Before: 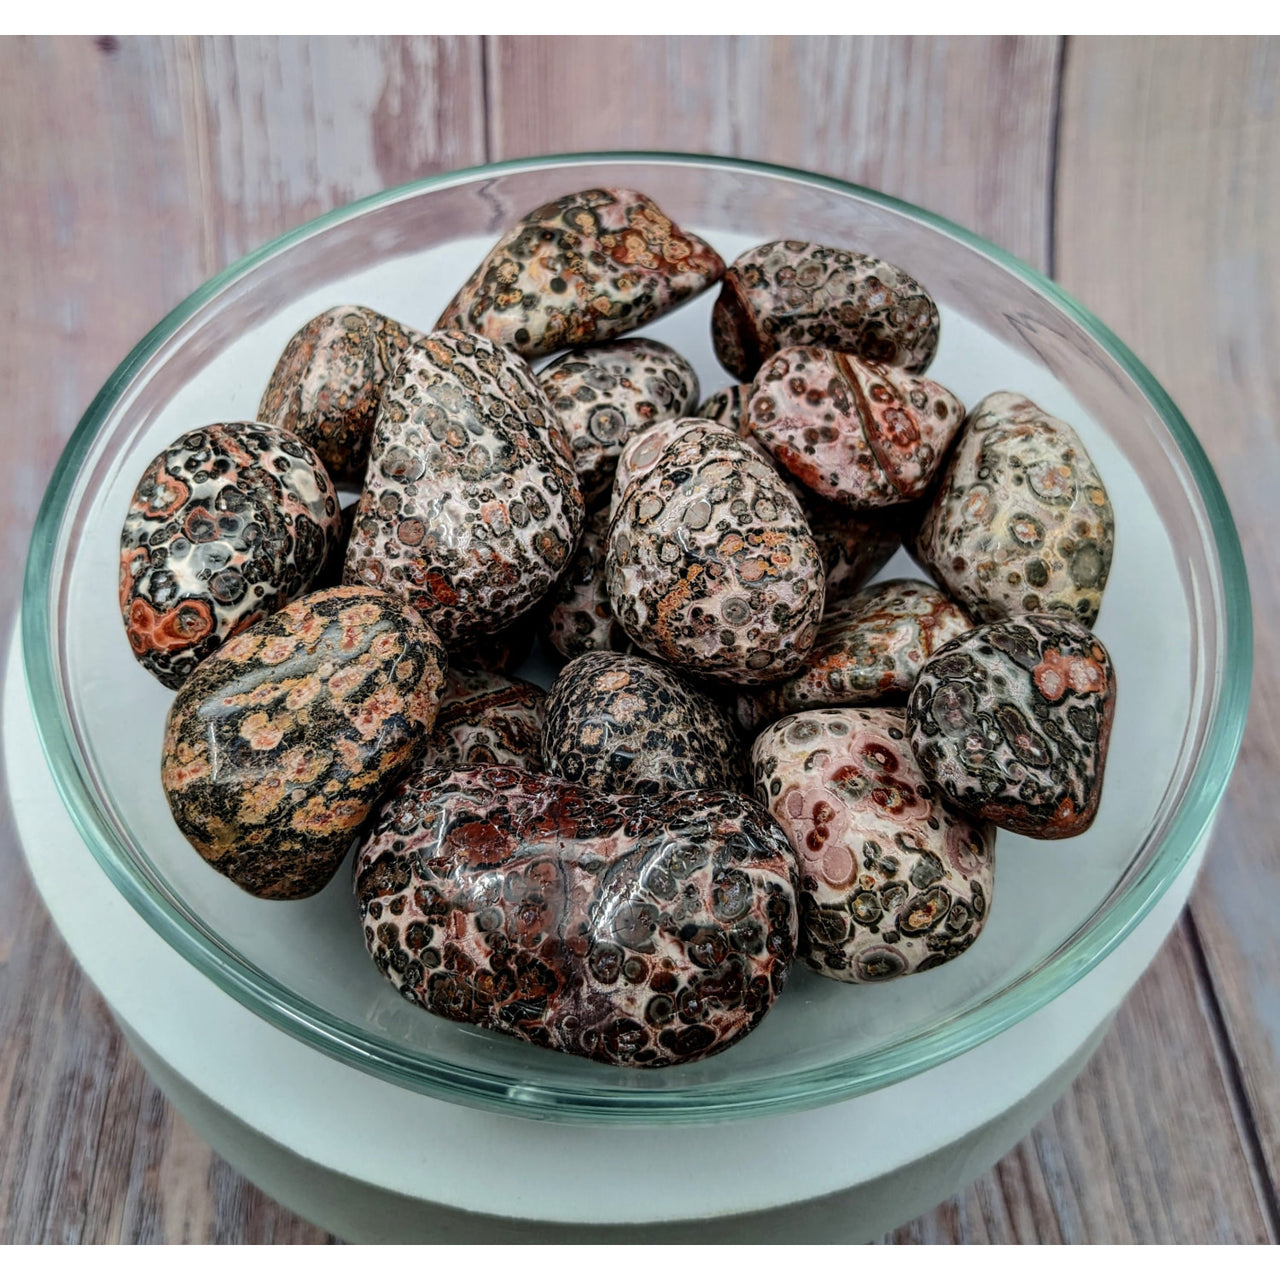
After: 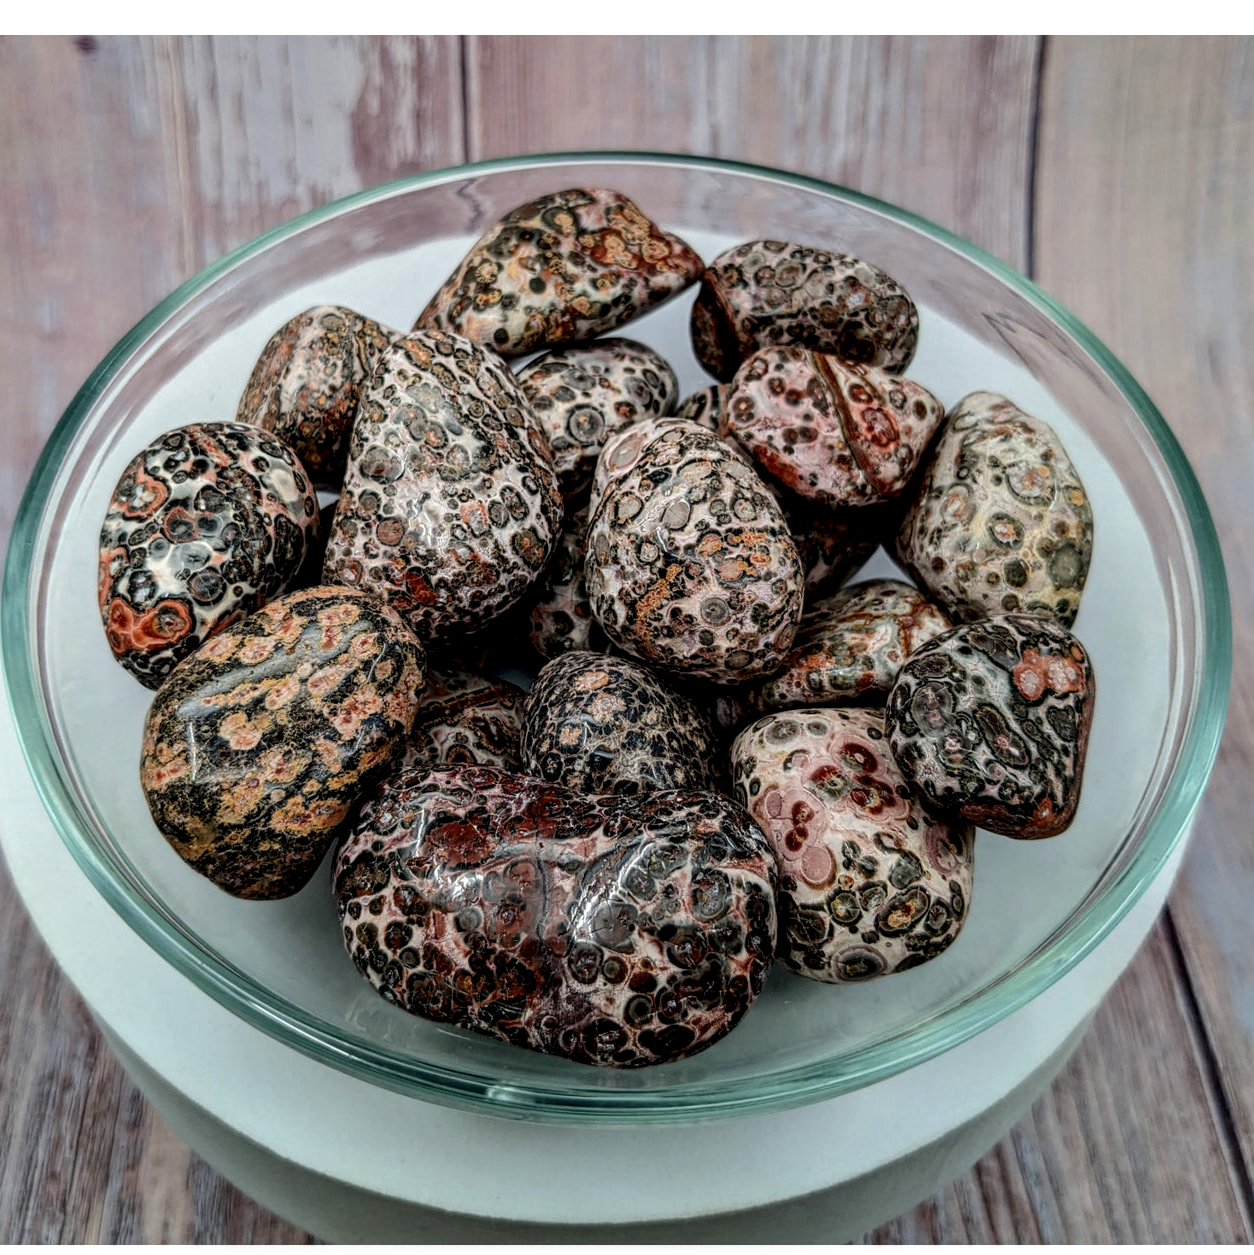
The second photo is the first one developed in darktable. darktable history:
local contrast: shadows 94%, midtone range 0.496
crop: left 1.689%, right 0.279%, bottom 1.894%
